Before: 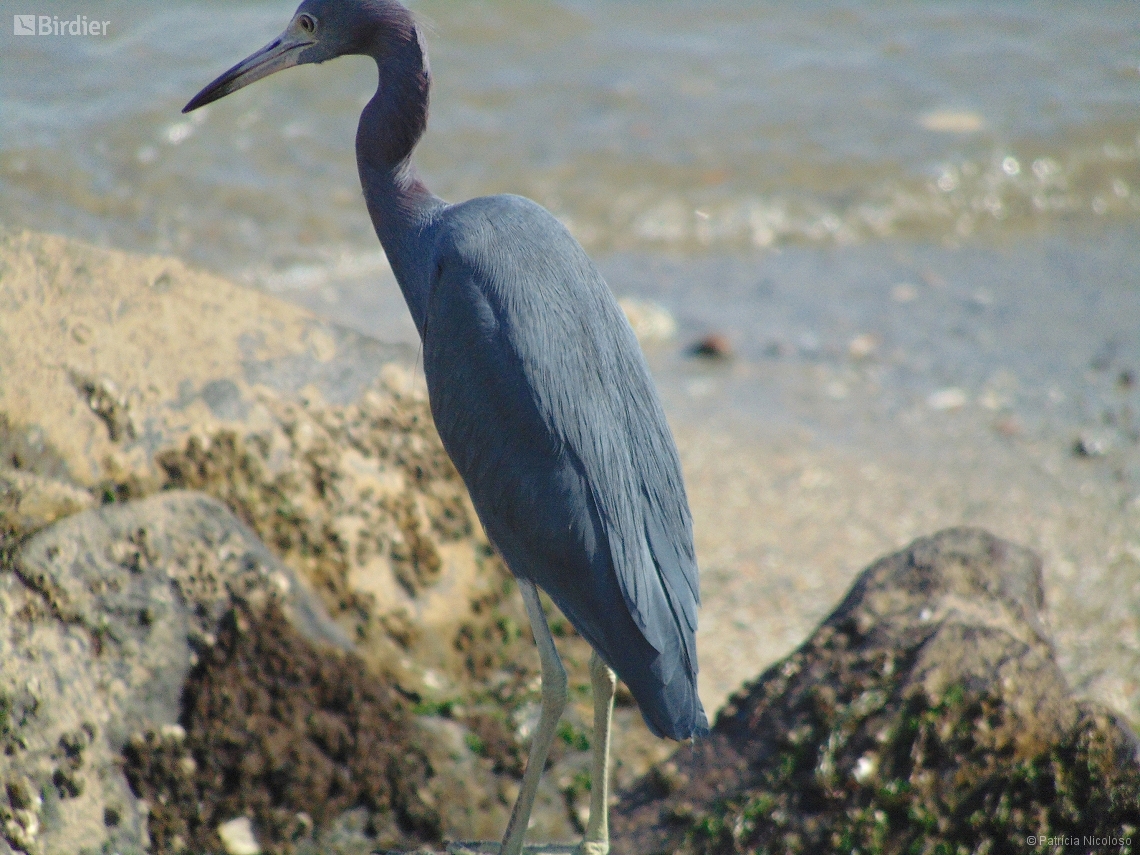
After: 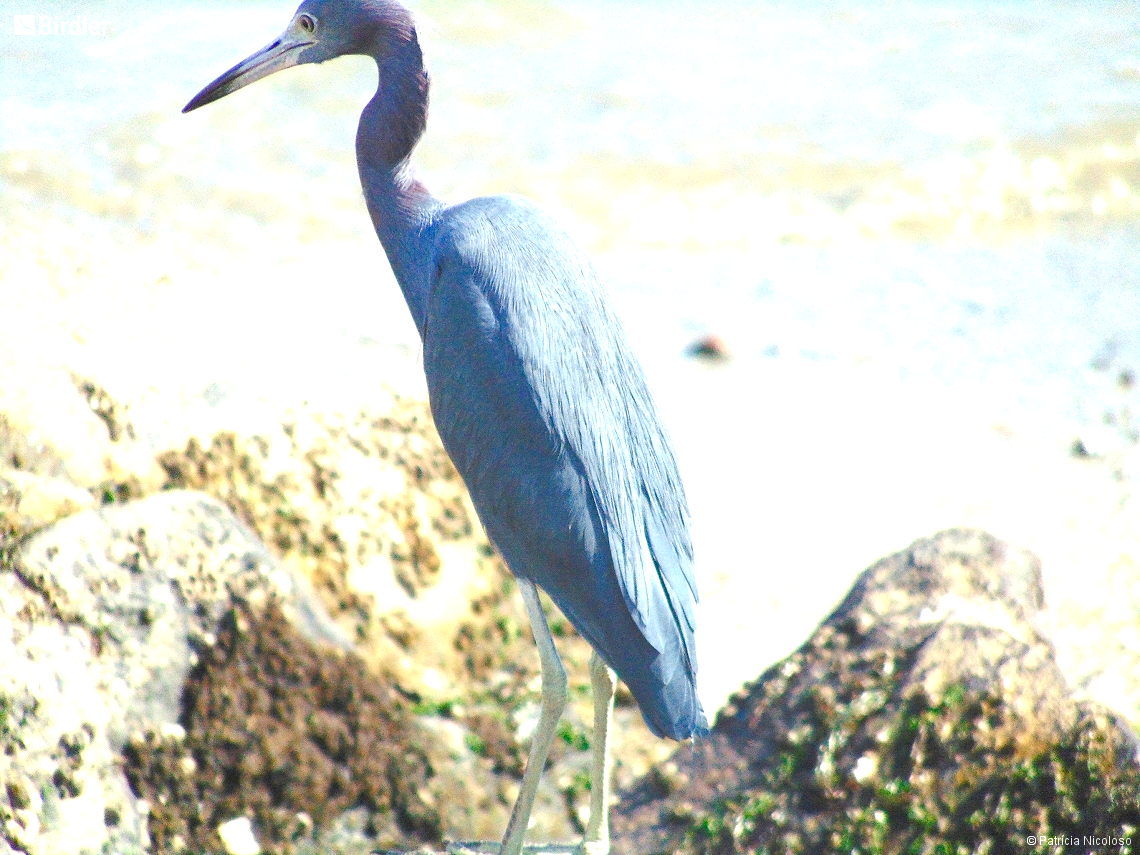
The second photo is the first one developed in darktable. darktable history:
exposure: black level correction 0, exposure 1.67 EV, compensate exposure bias true, compensate highlight preservation false
color balance rgb: perceptual saturation grading › global saturation 20%, perceptual saturation grading › highlights -25.258%, perceptual saturation grading › shadows 49.544%
